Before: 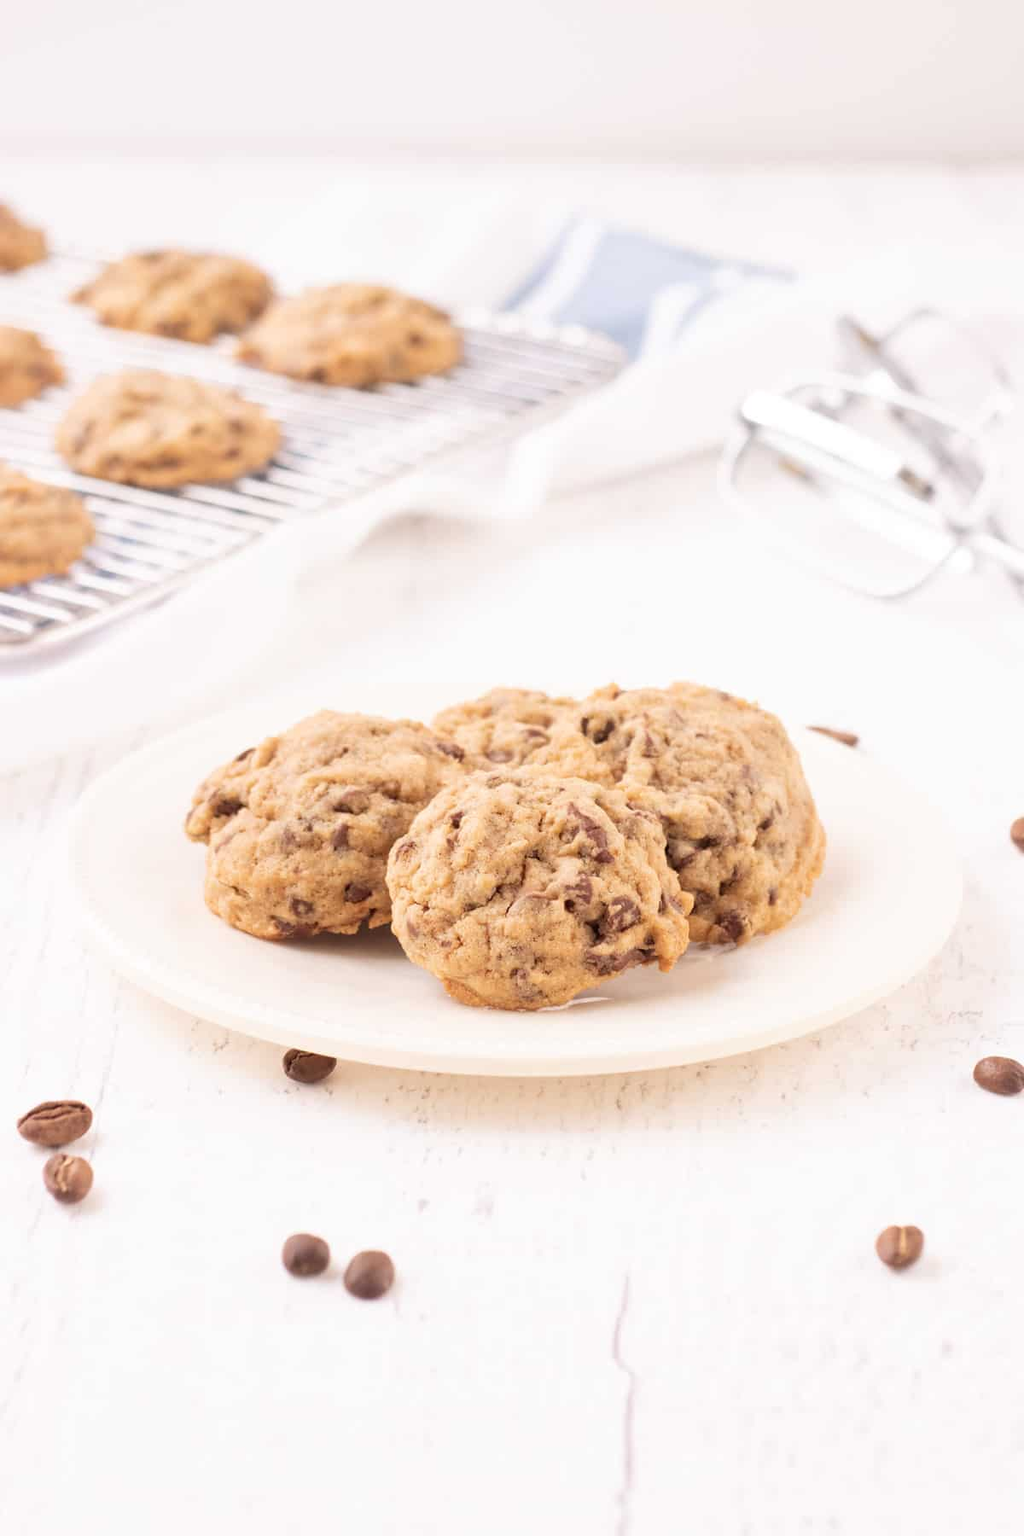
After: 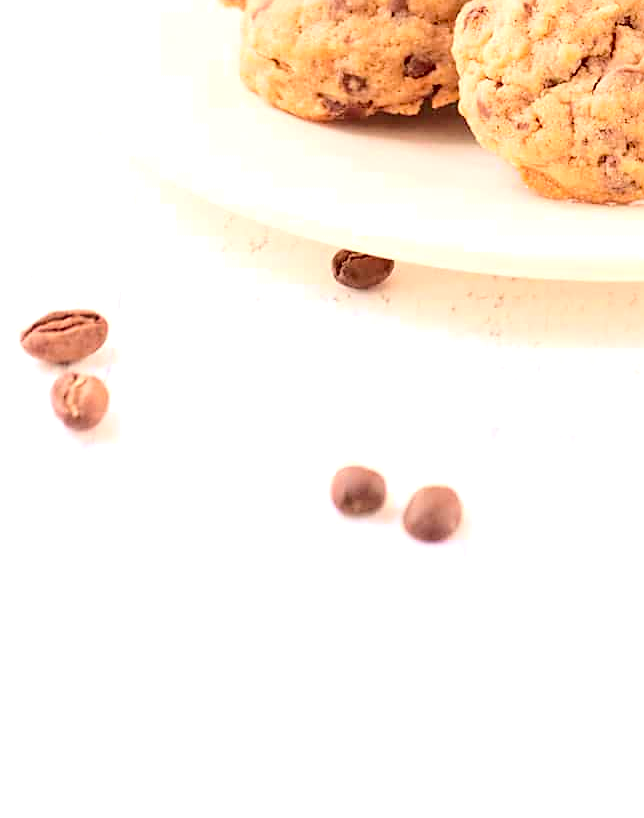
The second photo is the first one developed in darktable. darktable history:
tone curve: curves: ch0 [(0, 0) (0.058, 0.027) (0.214, 0.183) (0.295, 0.288) (0.48, 0.541) (0.658, 0.703) (0.741, 0.775) (0.844, 0.866) (0.986, 0.957)]; ch1 [(0, 0) (0.172, 0.123) (0.312, 0.296) (0.437, 0.429) (0.471, 0.469) (0.502, 0.5) (0.513, 0.515) (0.572, 0.603) (0.617, 0.653) (0.68, 0.724) (0.889, 0.924) (1, 1)]; ch2 [(0, 0) (0.411, 0.424) (0.489, 0.49) (0.502, 0.5) (0.512, 0.524) (0.549, 0.578) (0.604, 0.628) (0.709, 0.748) (1, 1)], color space Lab, independent channels, preserve colors none
crop and rotate: top 54.459%, right 46.277%, bottom 0.094%
haze removal: strength 0.295, distance 0.255
sharpen: on, module defaults
exposure: black level correction 0.001, exposure 0.499 EV, compensate highlight preservation false
